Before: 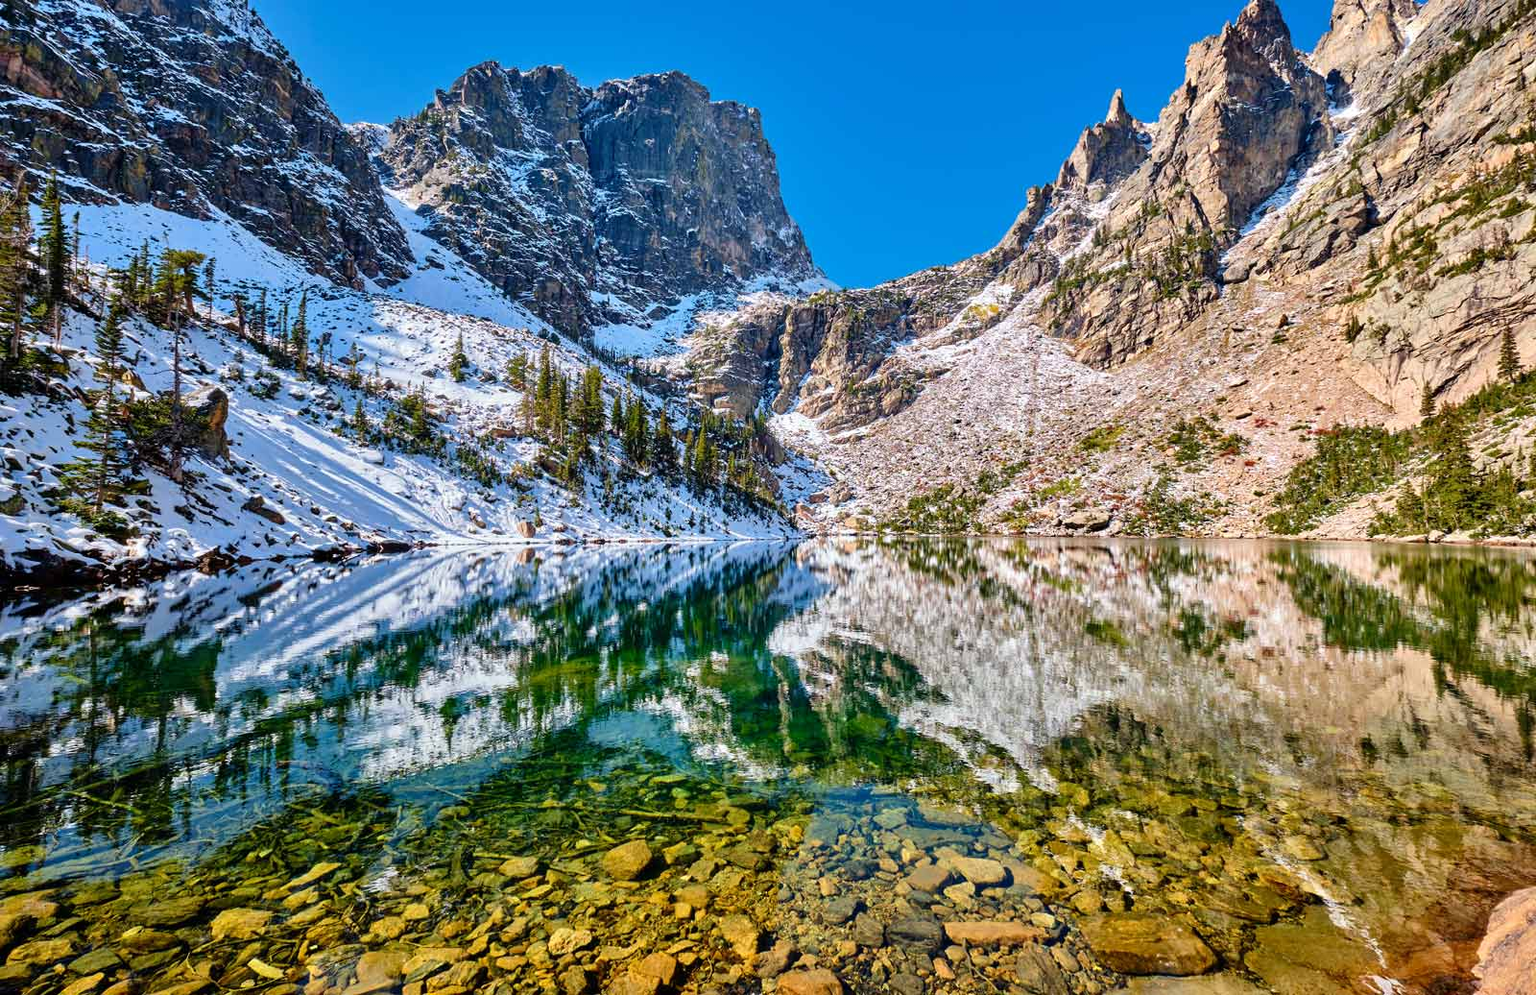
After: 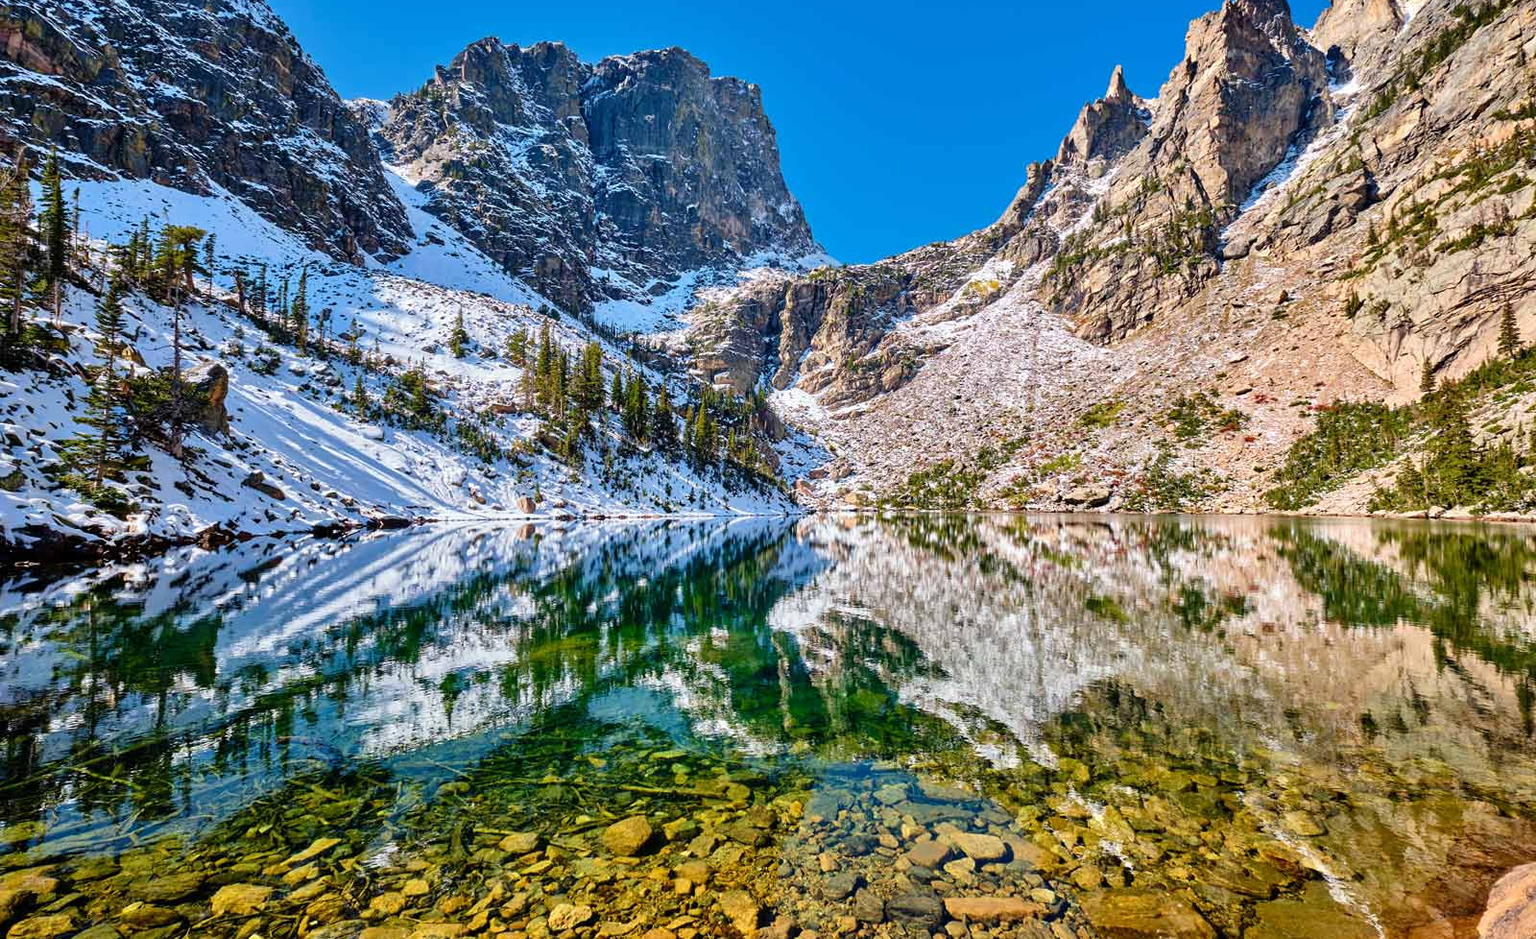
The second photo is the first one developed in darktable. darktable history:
crop and rotate: top 2.479%, bottom 3.018%
